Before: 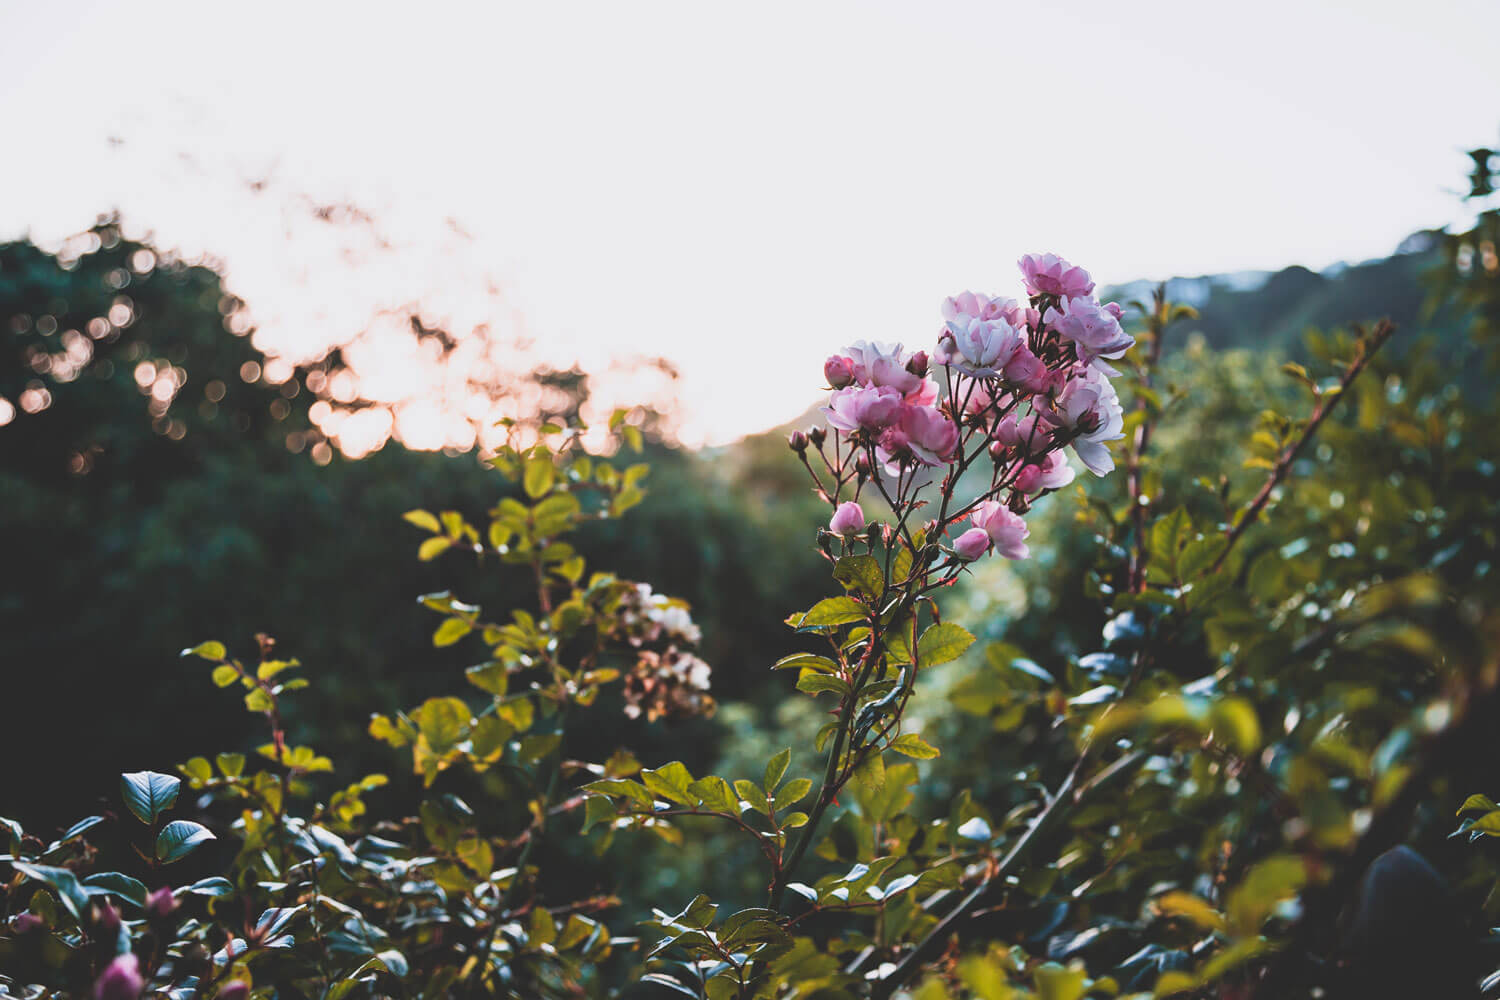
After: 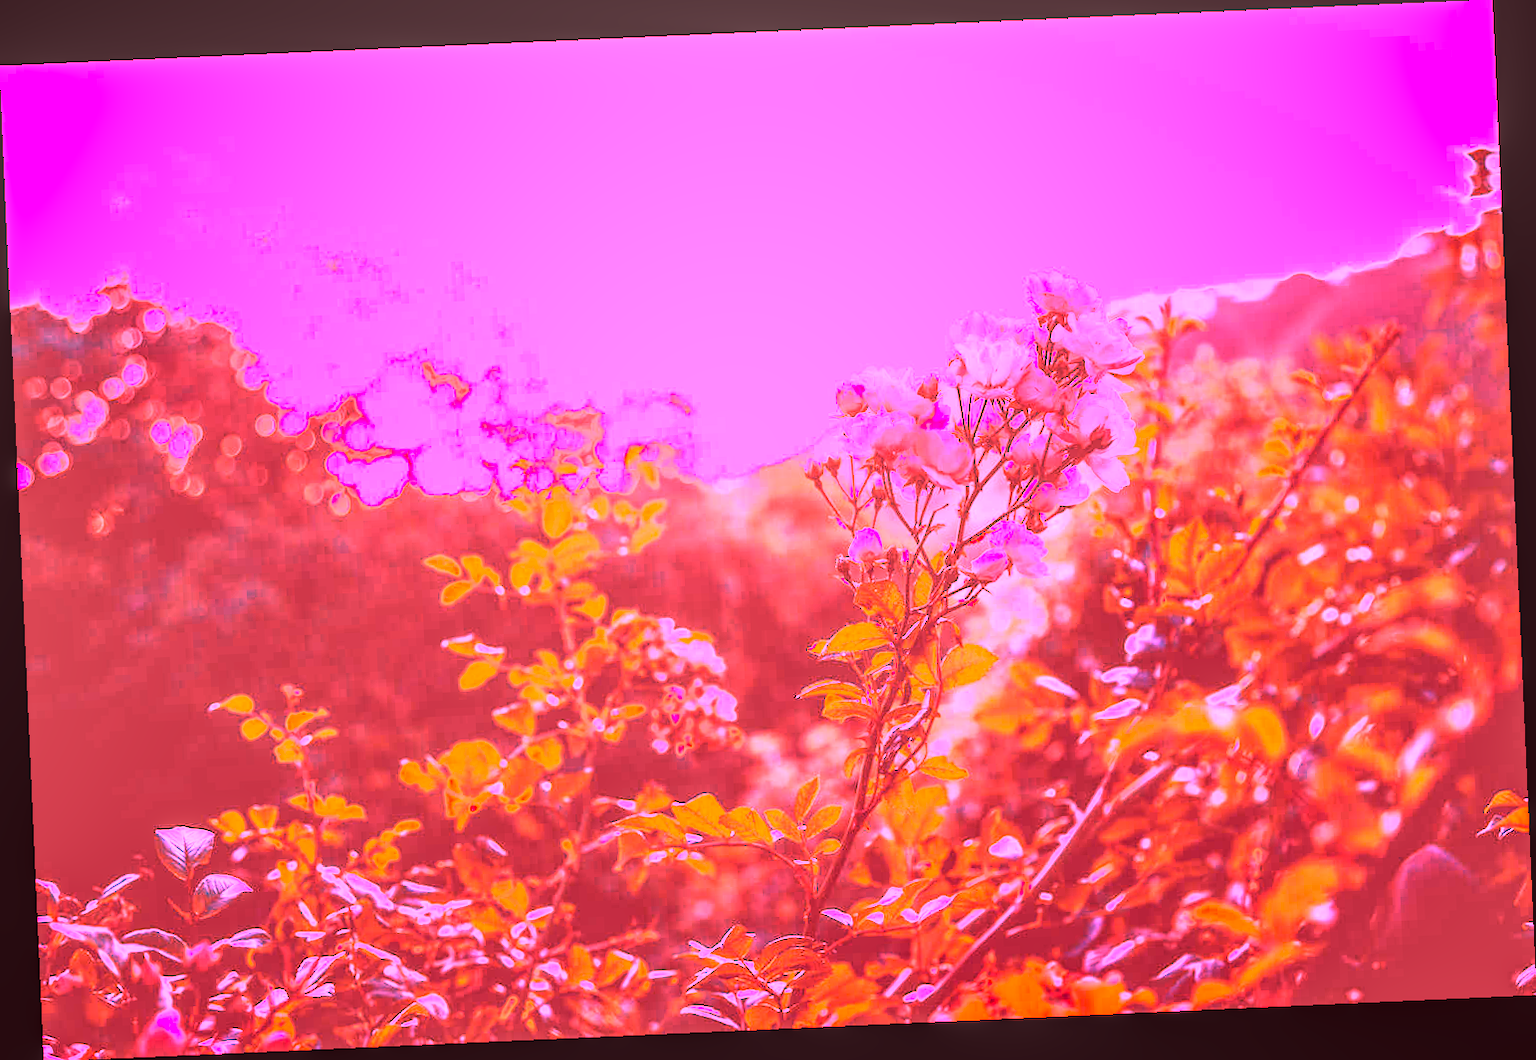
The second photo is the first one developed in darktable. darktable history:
color balance: lift [1.001, 1.007, 1, 0.993], gamma [1.023, 1.026, 1.01, 0.974], gain [0.964, 1.059, 1.073, 0.927]
local contrast: on, module defaults
exposure: exposure 0.217 EV, compensate highlight preservation false
white balance: red 4.26, blue 1.802
rotate and perspective: rotation -2.56°, automatic cropping off
